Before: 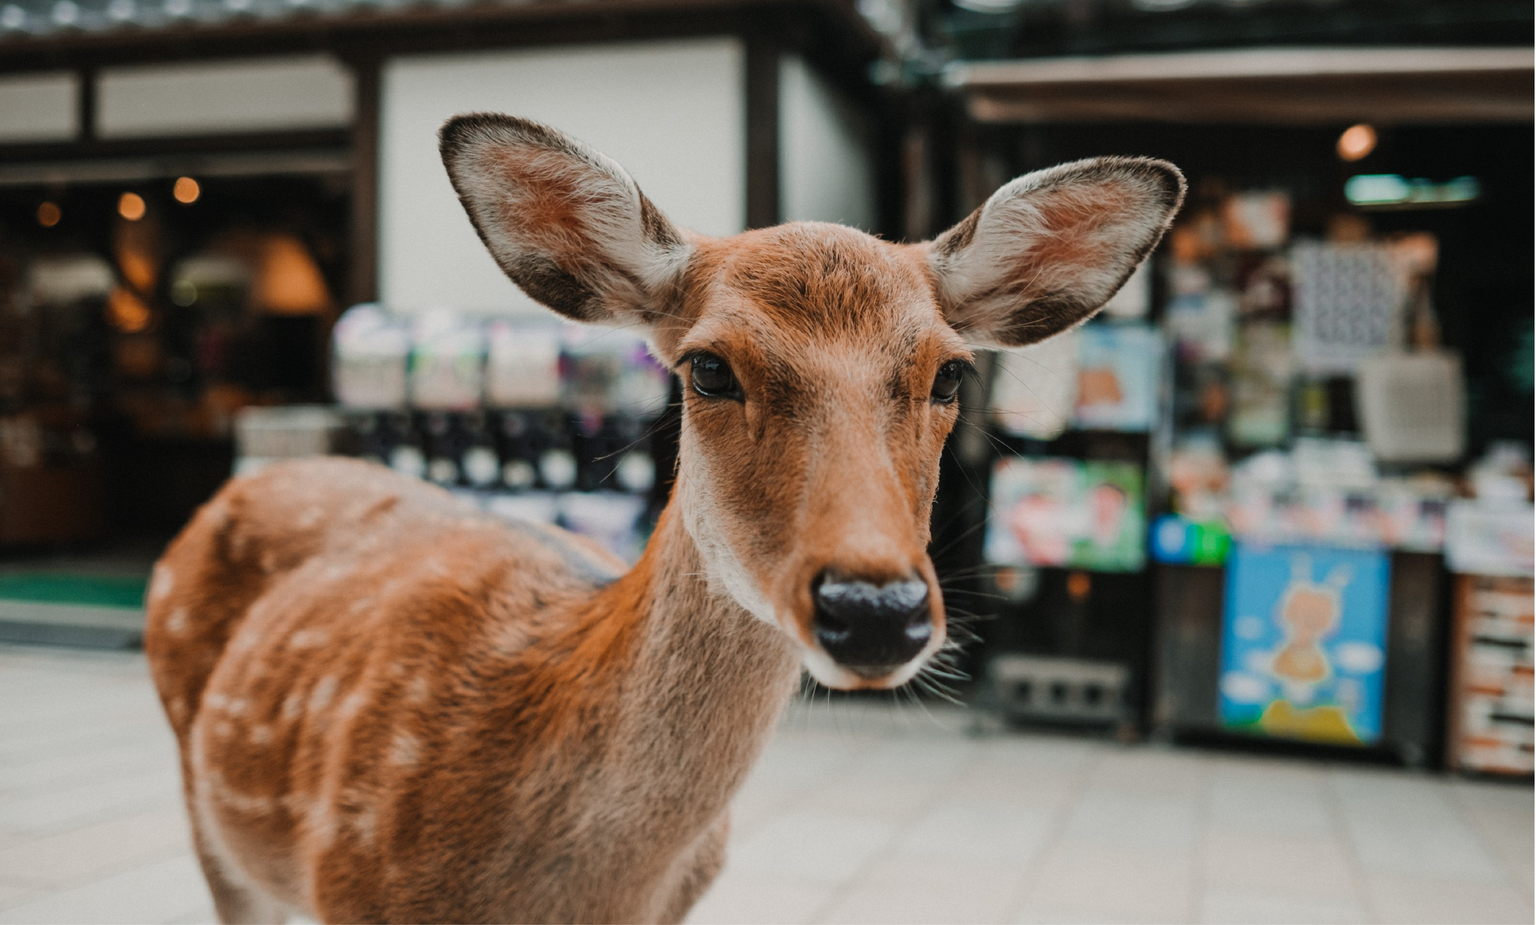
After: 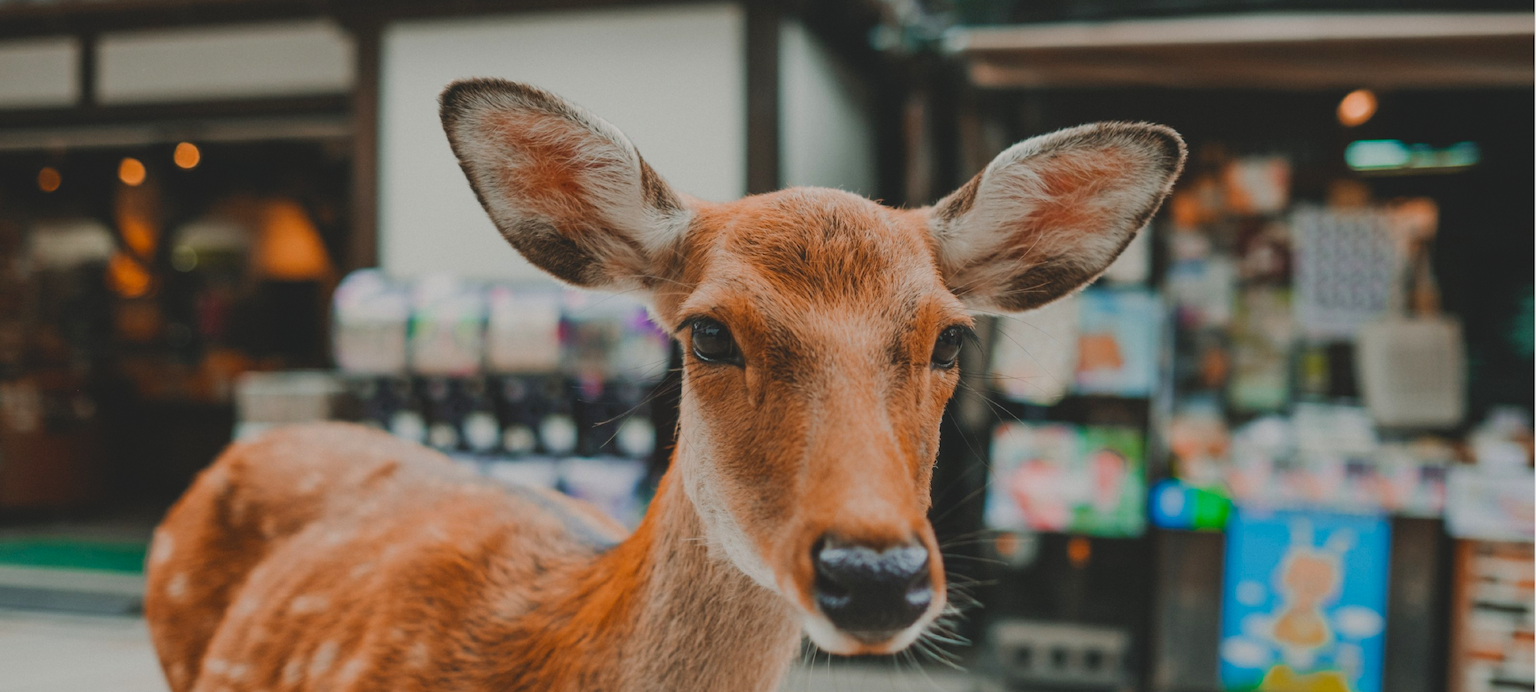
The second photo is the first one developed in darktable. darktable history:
contrast brightness saturation: contrast -0.208, saturation 0.189
crop: top 3.77%, bottom 21.271%
